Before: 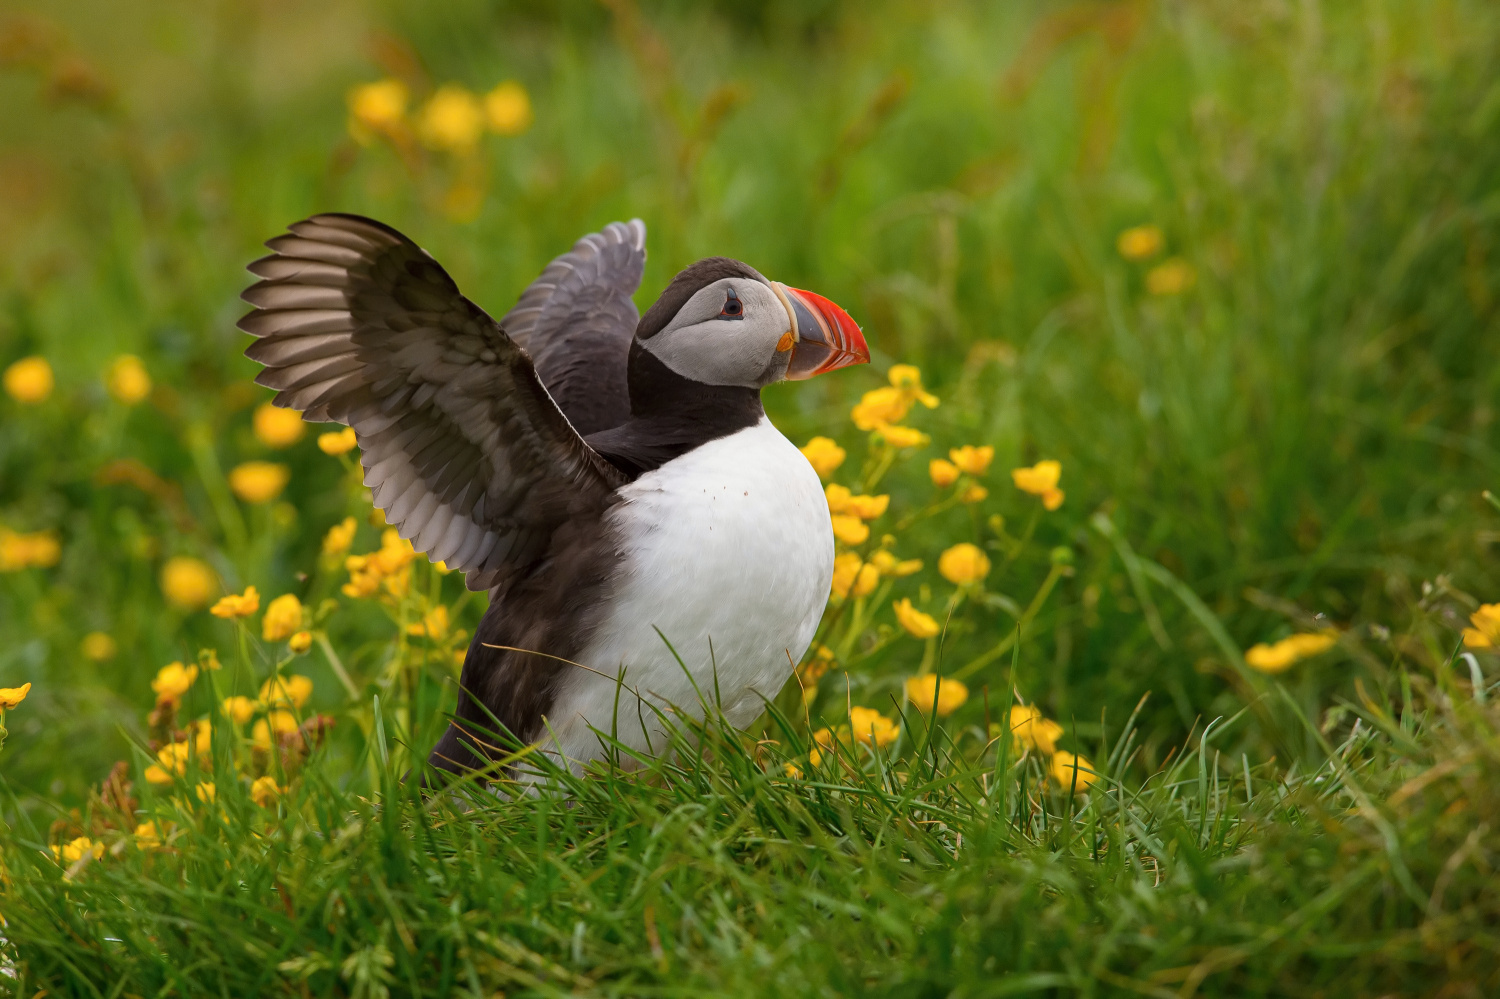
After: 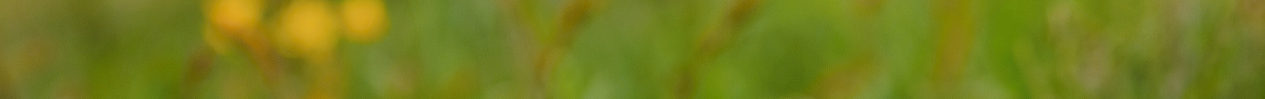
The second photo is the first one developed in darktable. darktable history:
filmic rgb: black relative exposure -7.65 EV, white relative exposure 4.56 EV, hardness 3.61
crop and rotate: left 9.644%, top 9.491%, right 6.021%, bottom 80.509%
